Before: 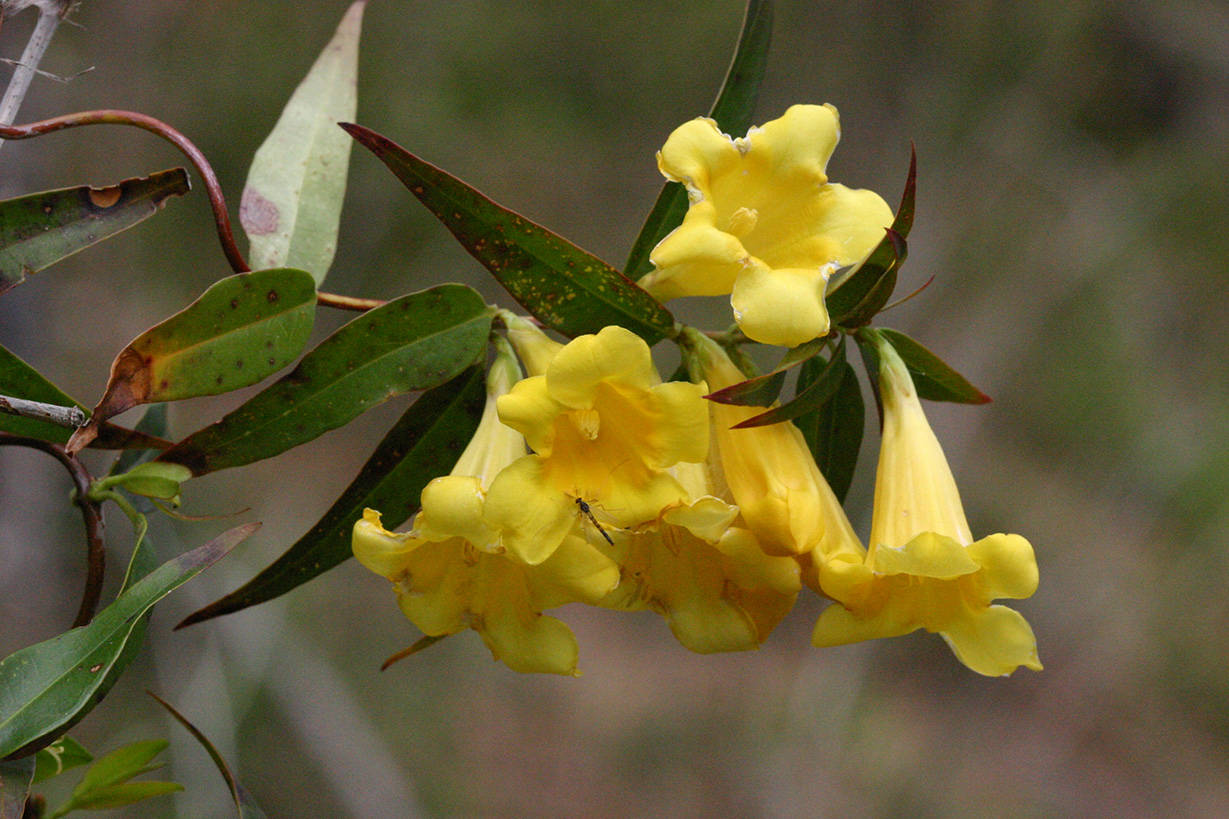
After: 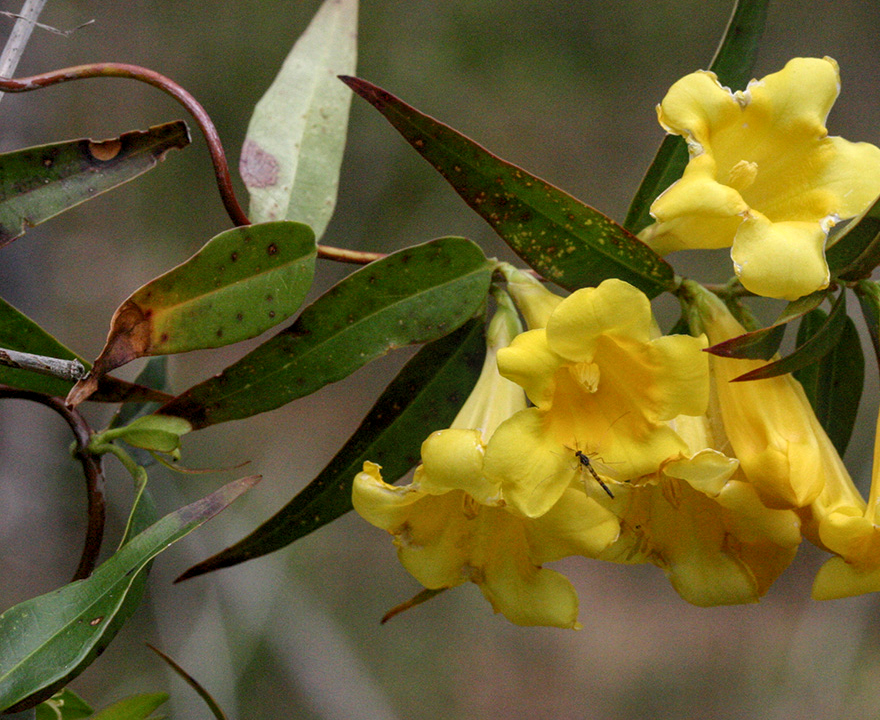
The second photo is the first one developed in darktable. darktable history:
crop: top 5.803%, right 27.864%, bottom 5.804%
local contrast: on, module defaults
